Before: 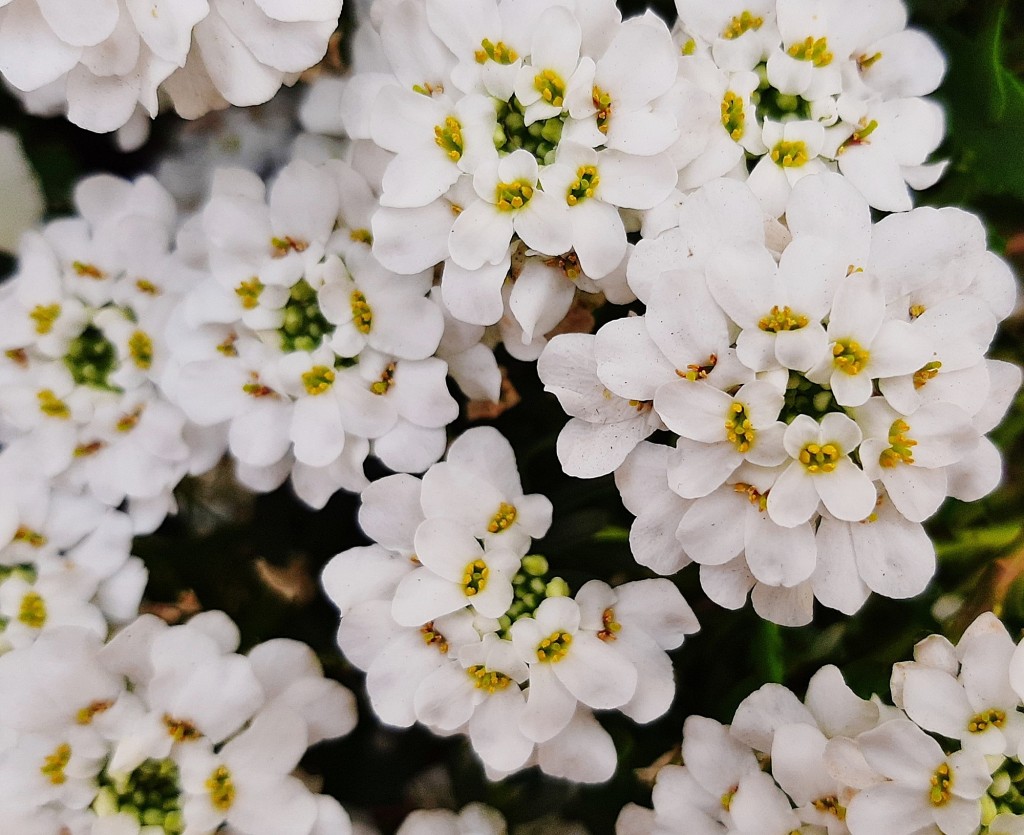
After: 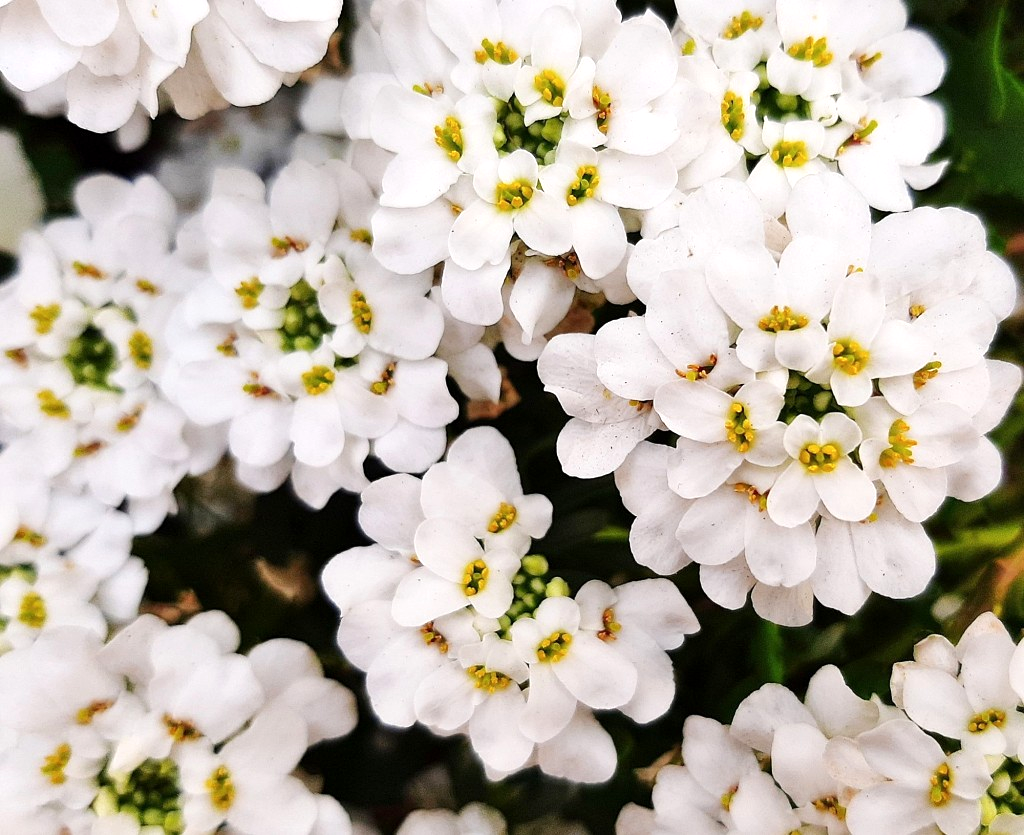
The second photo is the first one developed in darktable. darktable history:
color correction: highlights b* 0.057, saturation 0.976
exposure: black level correction 0.001, exposure 0.498 EV, compensate highlight preservation false
